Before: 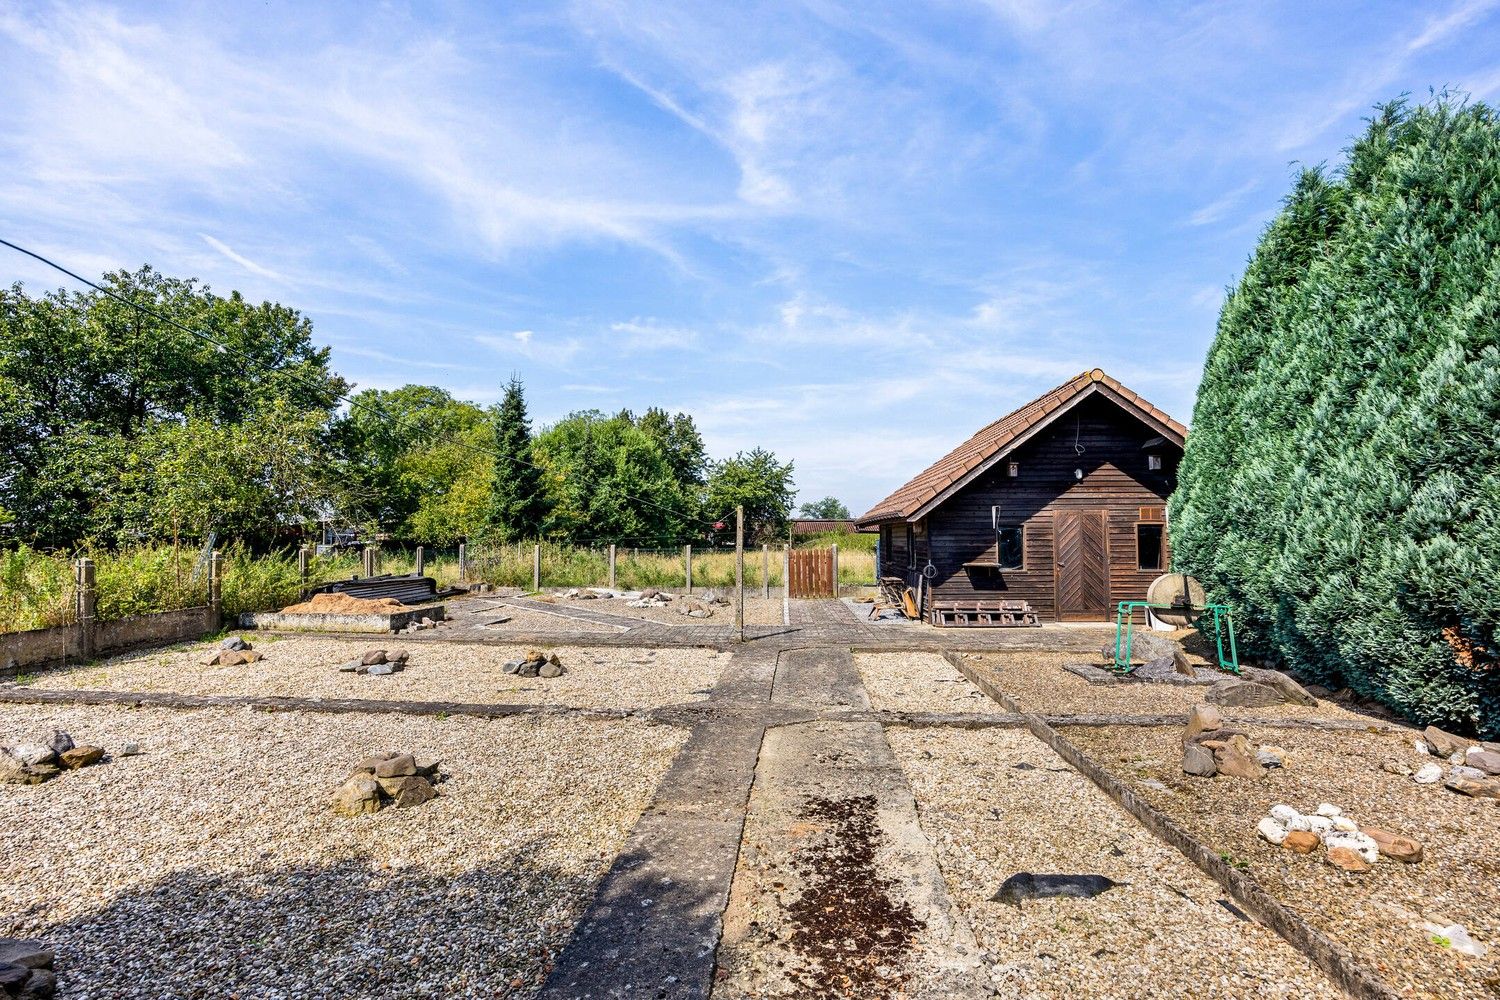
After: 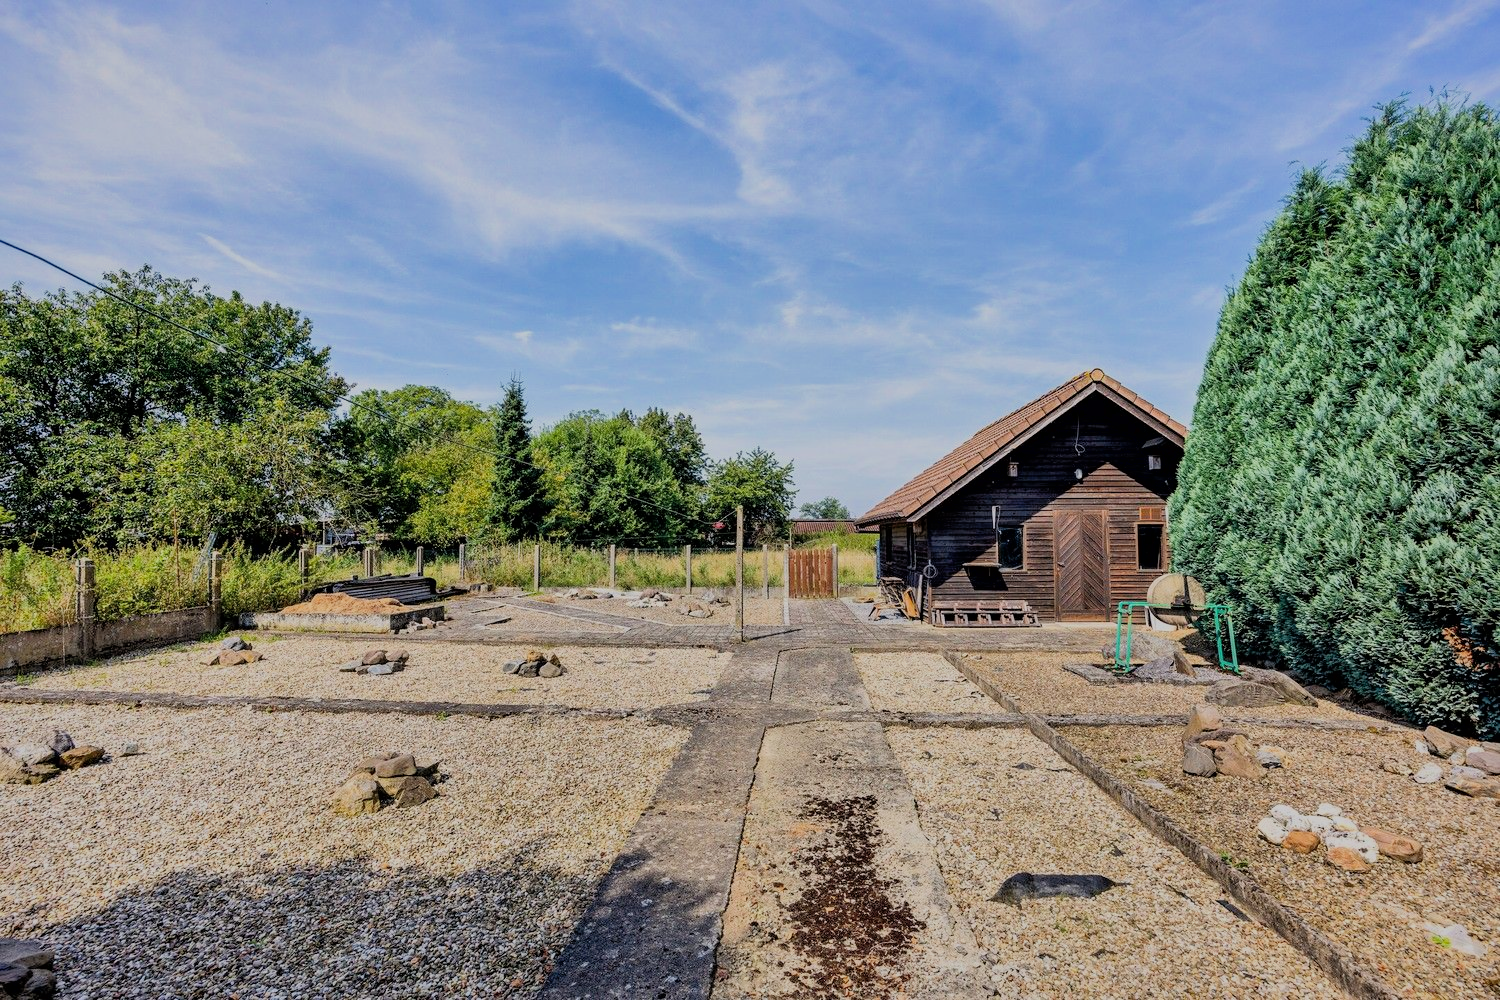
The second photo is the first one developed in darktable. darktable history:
filmic rgb: black relative exposure -7.65 EV, white relative exposure 4.56 EV, hardness 3.61, color science v6 (2022)
shadows and highlights: on, module defaults
